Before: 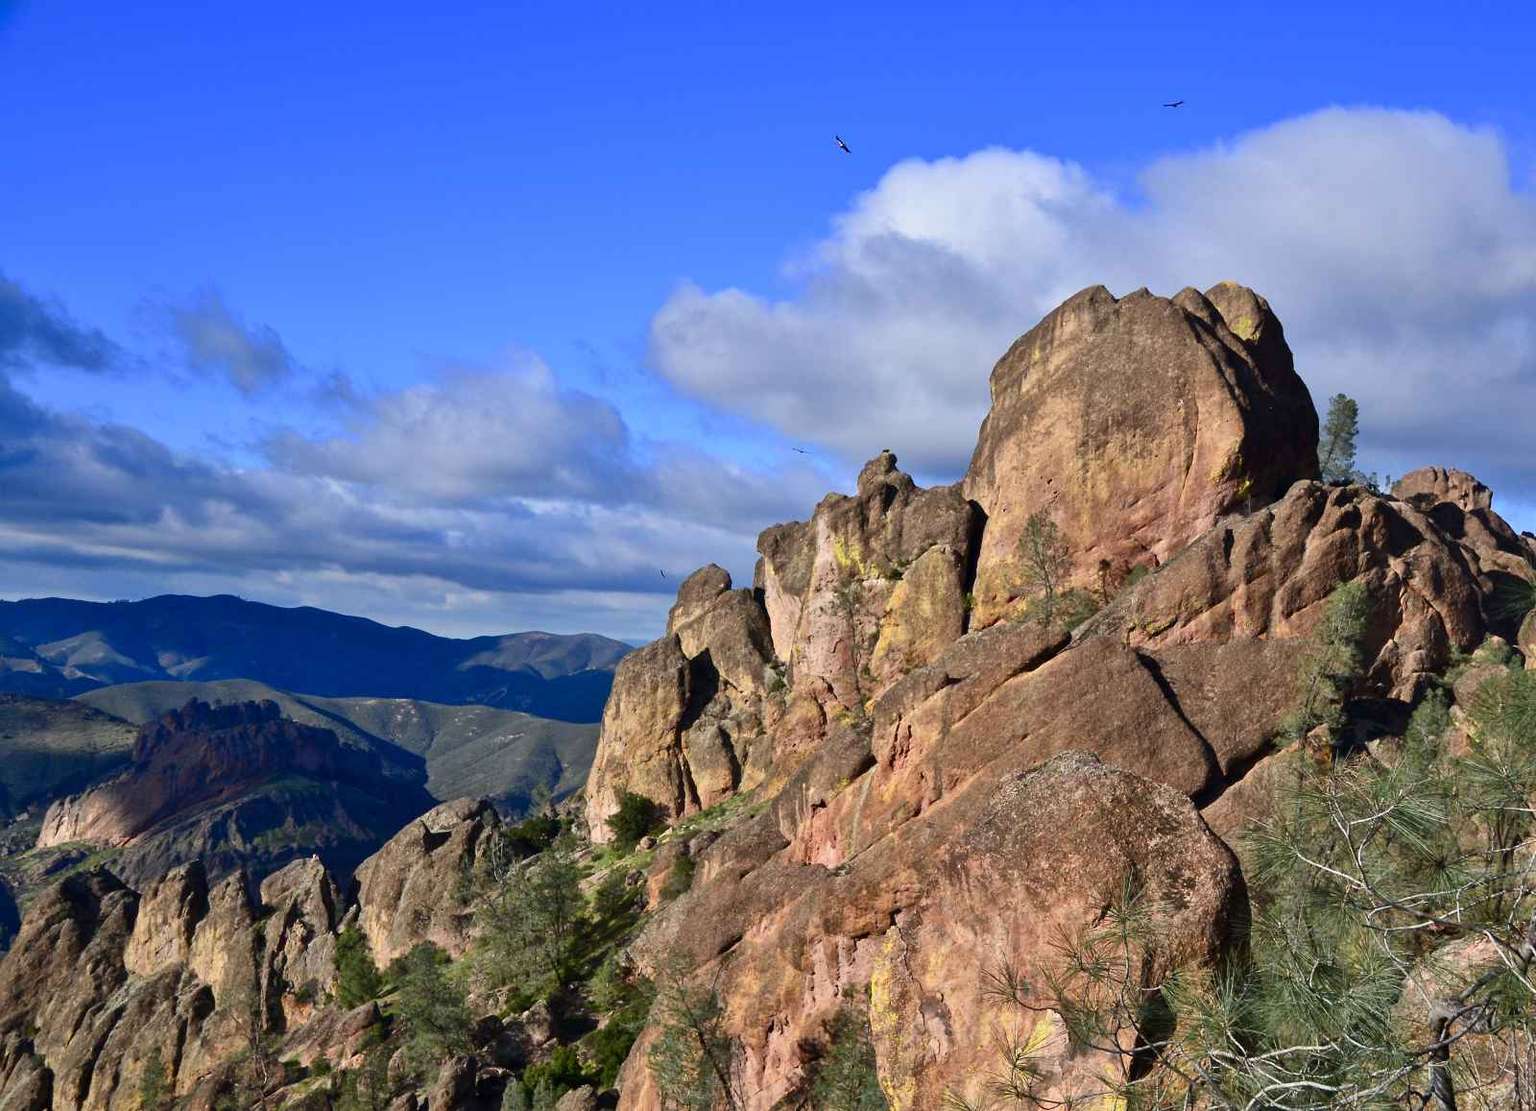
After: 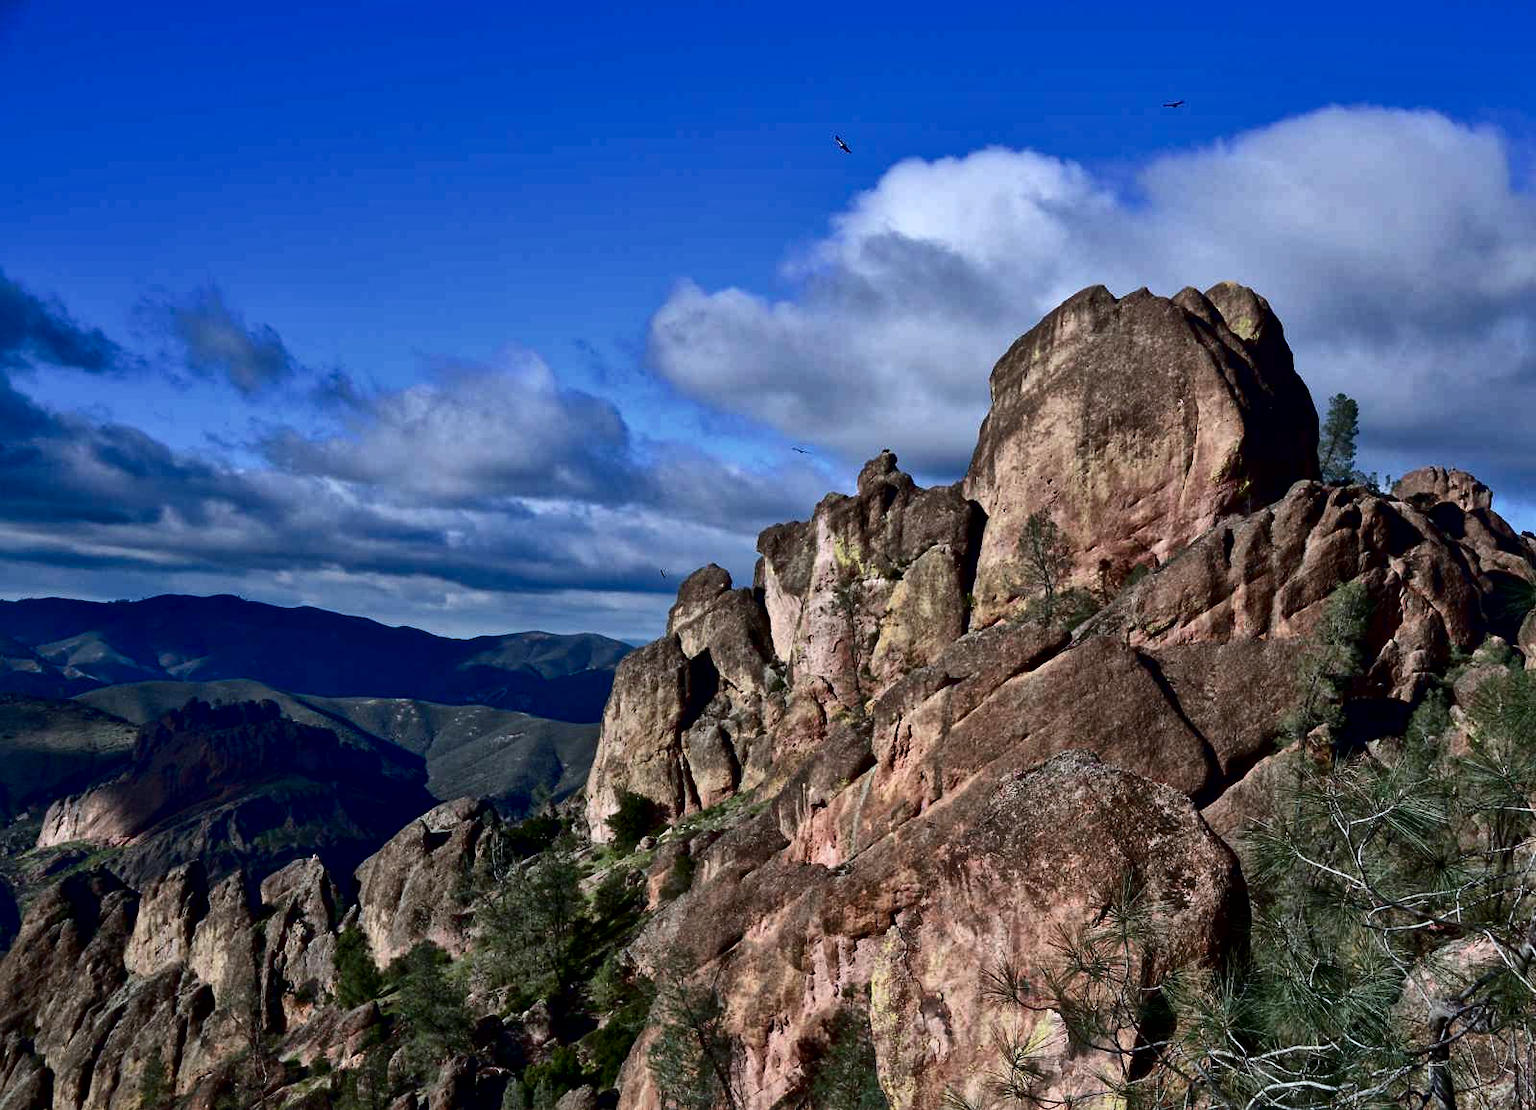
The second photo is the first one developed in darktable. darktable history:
local contrast: mode bilateral grid, contrast 20, coarseness 50, detail 132%, midtone range 0.2
color calibration: x 0.37, y 0.382, temperature 4313.32 K
contrast brightness saturation: contrast 0.1, brightness -0.26, saturation 0.14
color zones: curves: ch0 [(0, 0.559) (0.153, 0.551) (0.229, 0.5) (0.429, 0.5) (0.571, 0.5) (0.714, 0.5) (0.857, 0.5) (1, 0.559)]; ch1 [(0, 0.417) (0.112, 0.336) (0.213, 0.26) (0.429, 0.34) (0.571, 0.35) (0.683, 0.331) (0.857, 0.344) (1, 0.417)]
